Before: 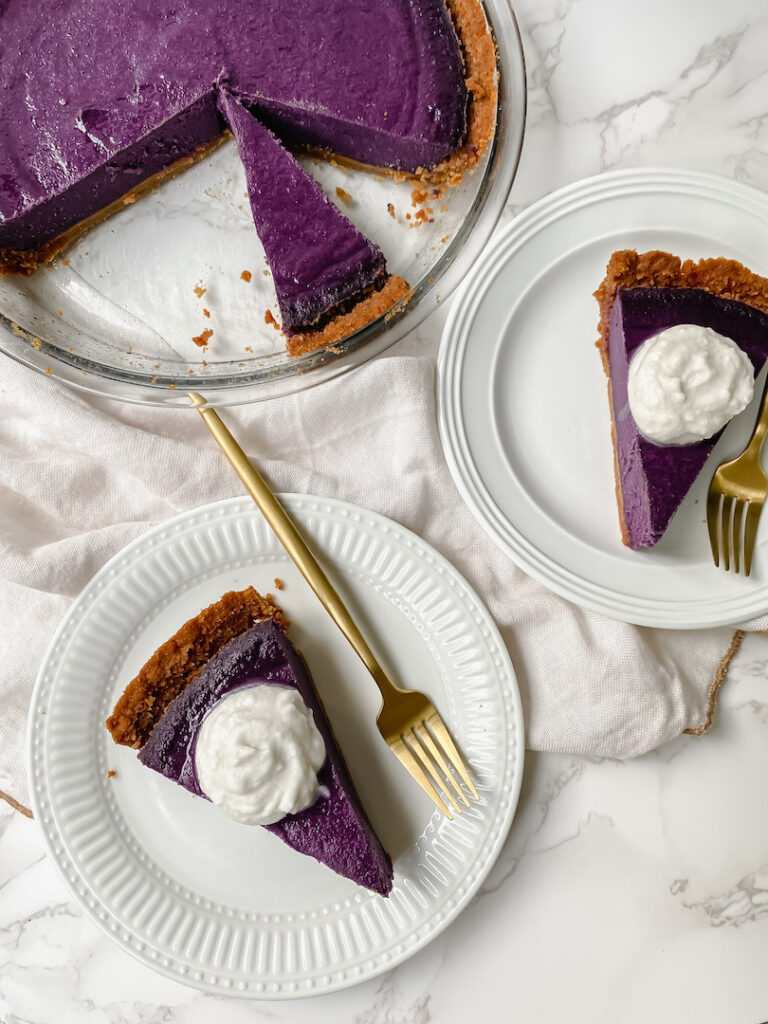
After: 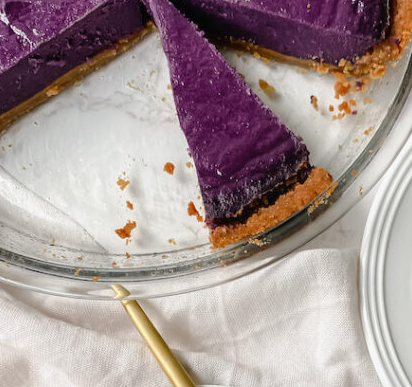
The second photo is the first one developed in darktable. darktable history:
crop: left 10.121%, top 10.631%, right 36.218%, bottom 51.526%
bloom: size 13.65%, threshold 98.39%, strength 4.82%
